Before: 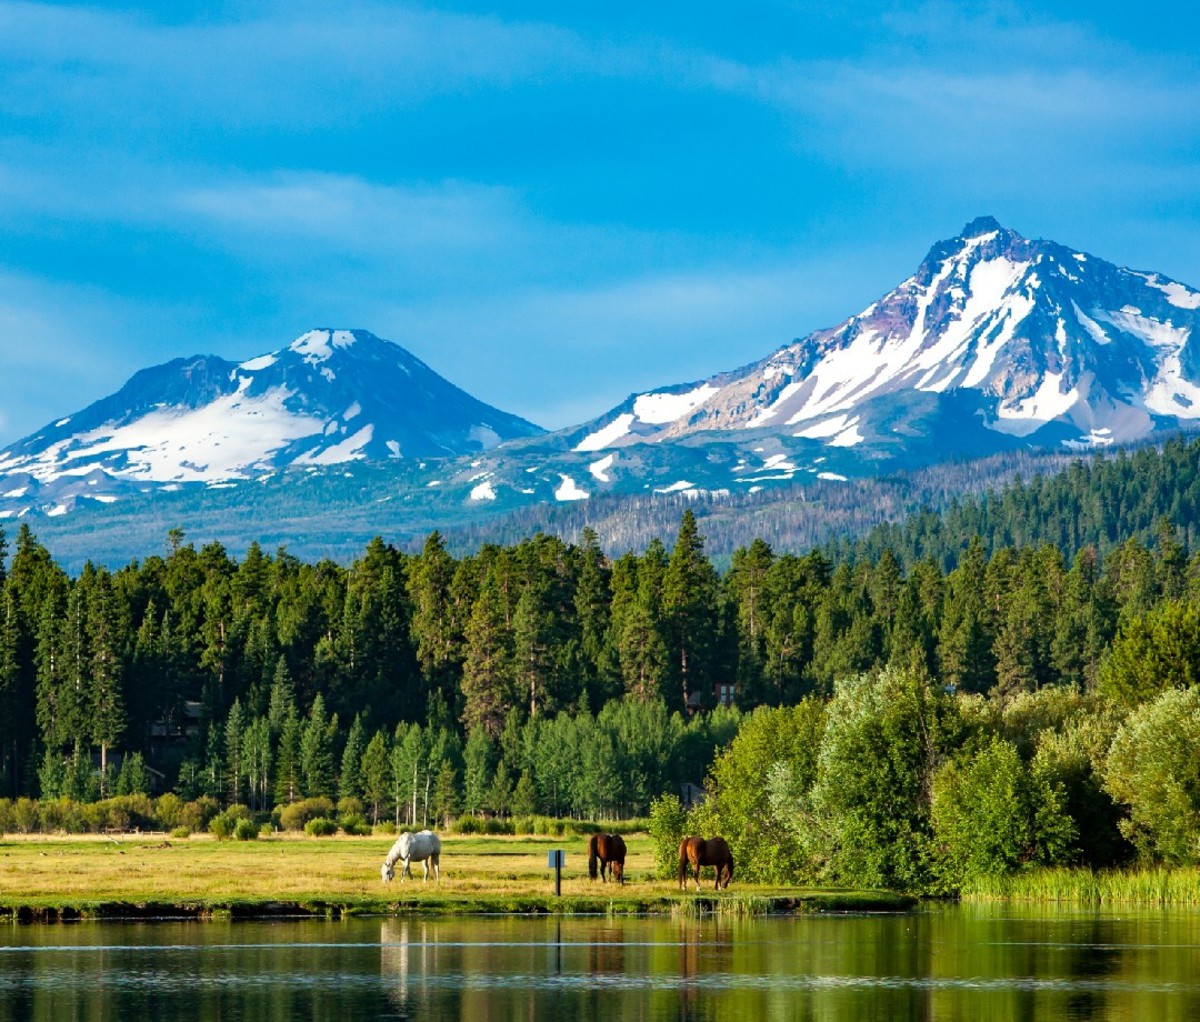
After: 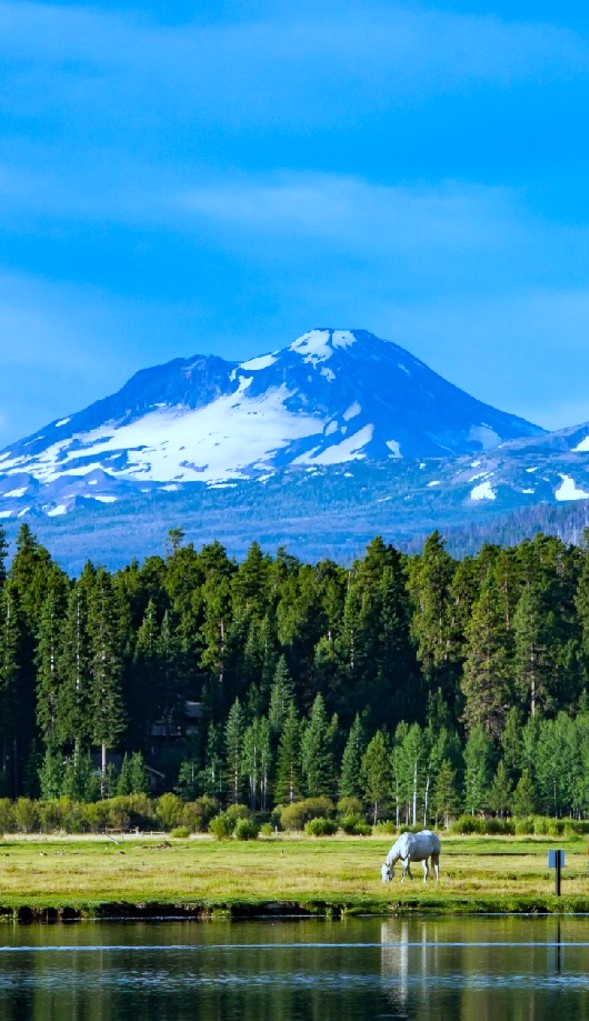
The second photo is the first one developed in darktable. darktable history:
rotate and perspective: crop left 0, crop top 0
crop and rotate: left 0%, top 0%, right 50.845%
white balance: red 0.871, blue 1.249
